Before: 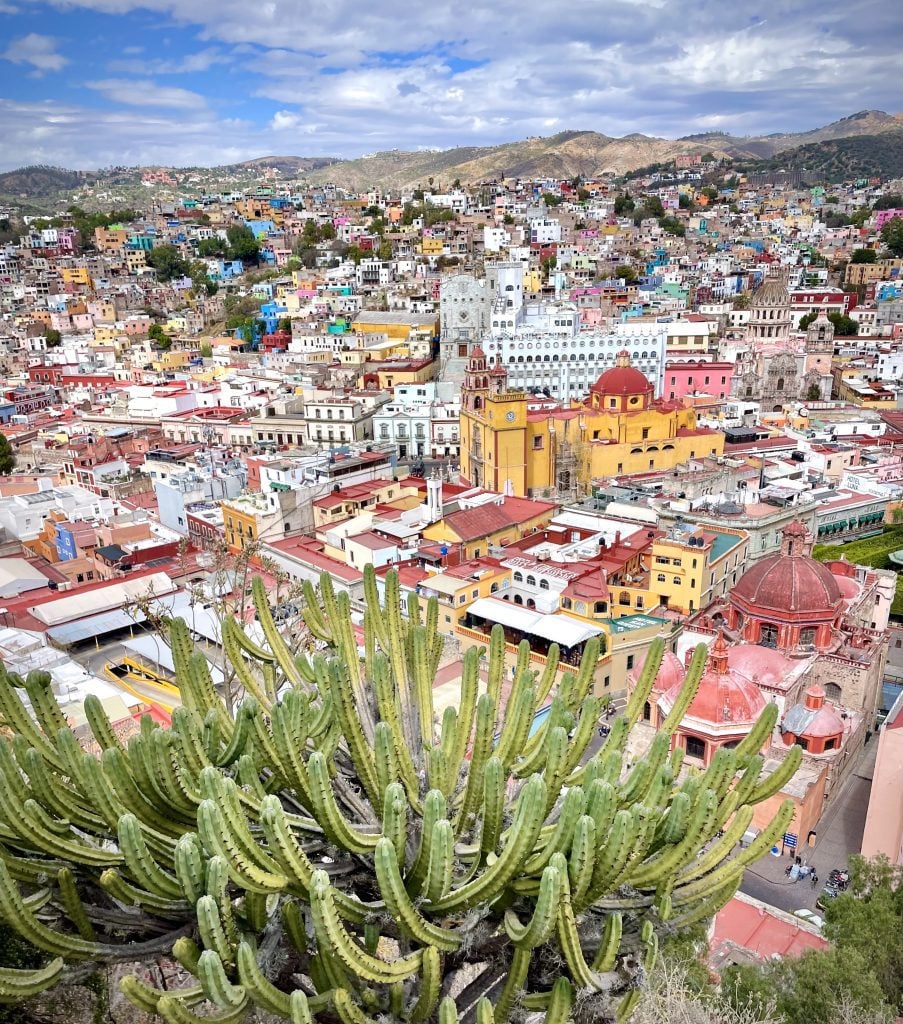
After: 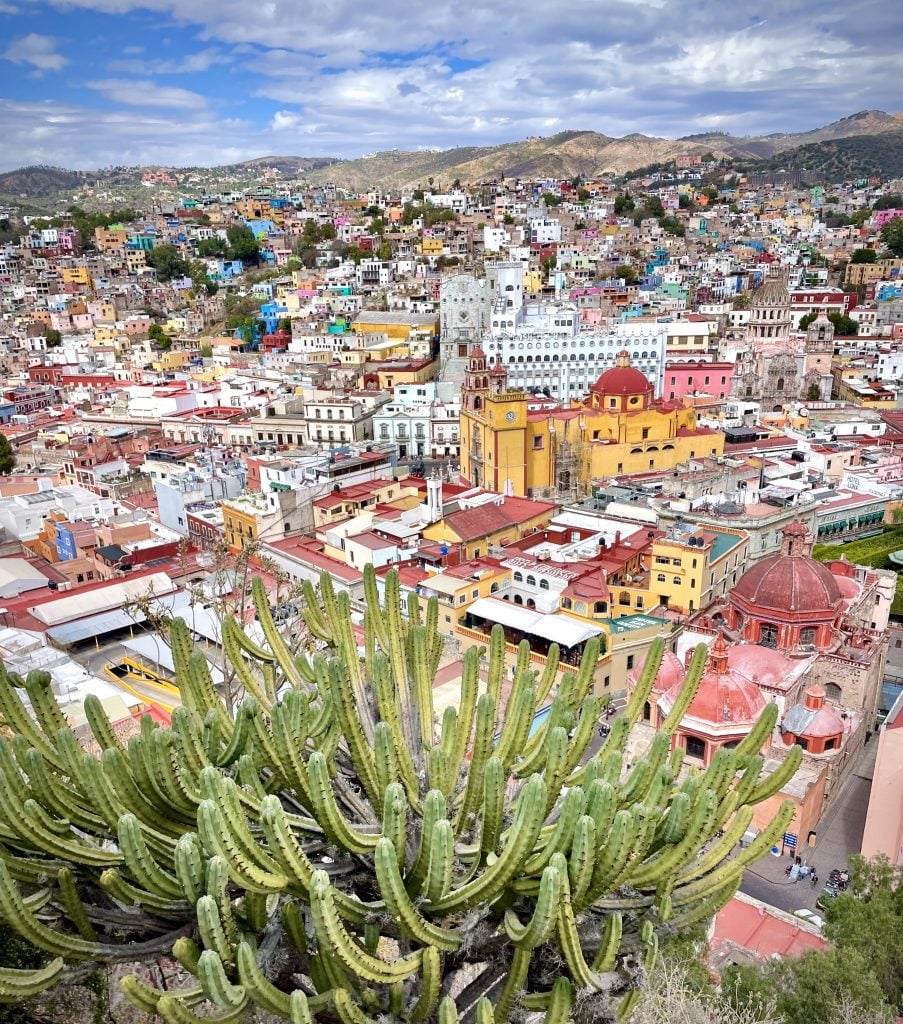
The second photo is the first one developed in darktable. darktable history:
shadows and highlights: shadows 29.27, highlights -29.65, low approximation 0.01, soften with gaussian
